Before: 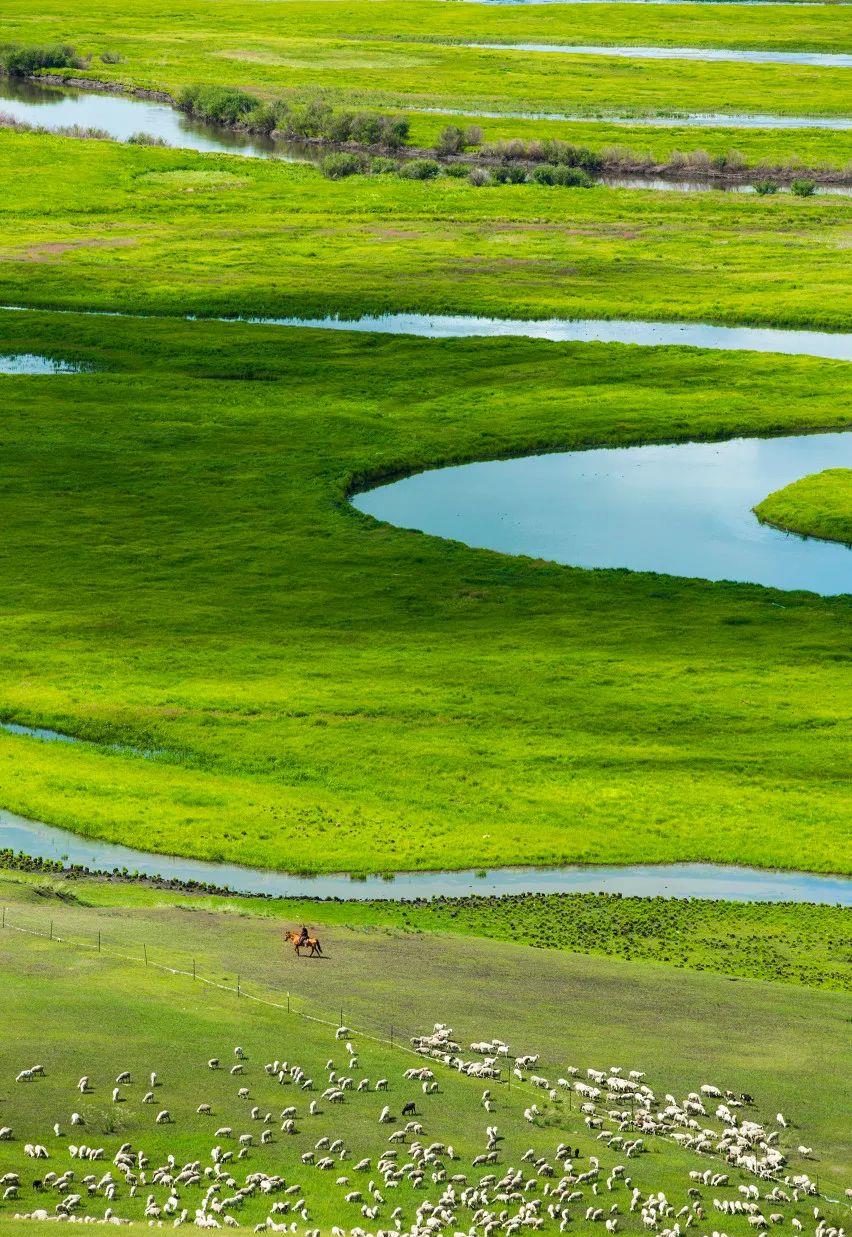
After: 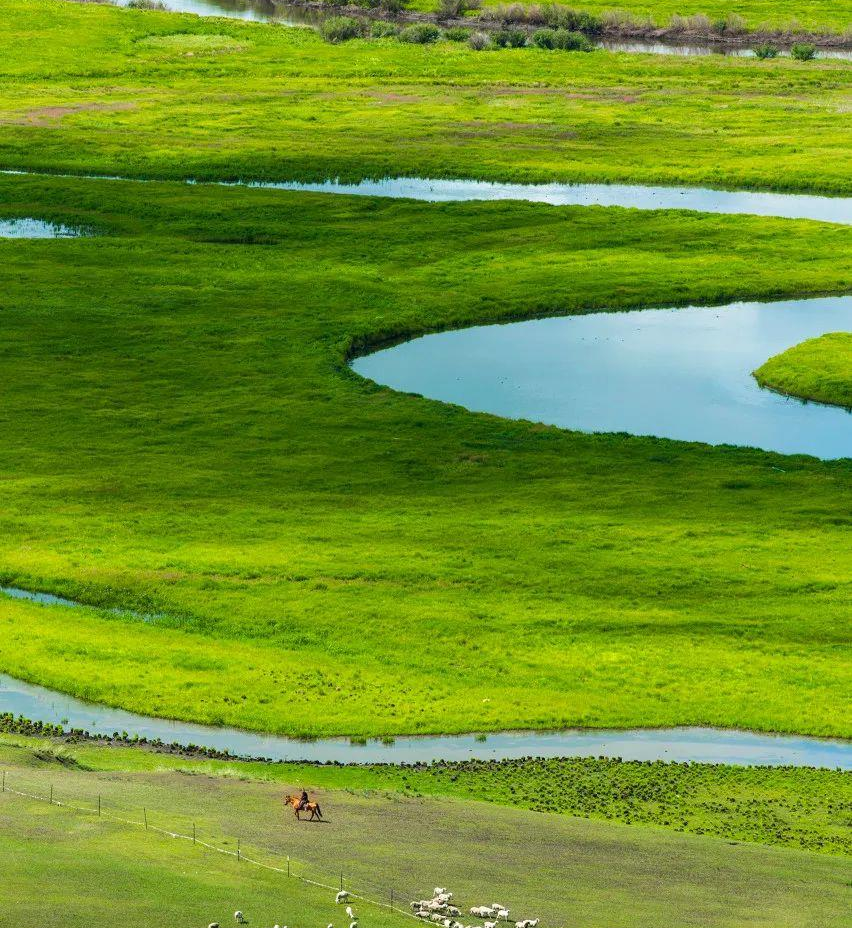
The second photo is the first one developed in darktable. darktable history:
crop: top 11.06%, bottom 13.918%
levels: mode automatic, levels [0.182, 0.542, 0.902]
